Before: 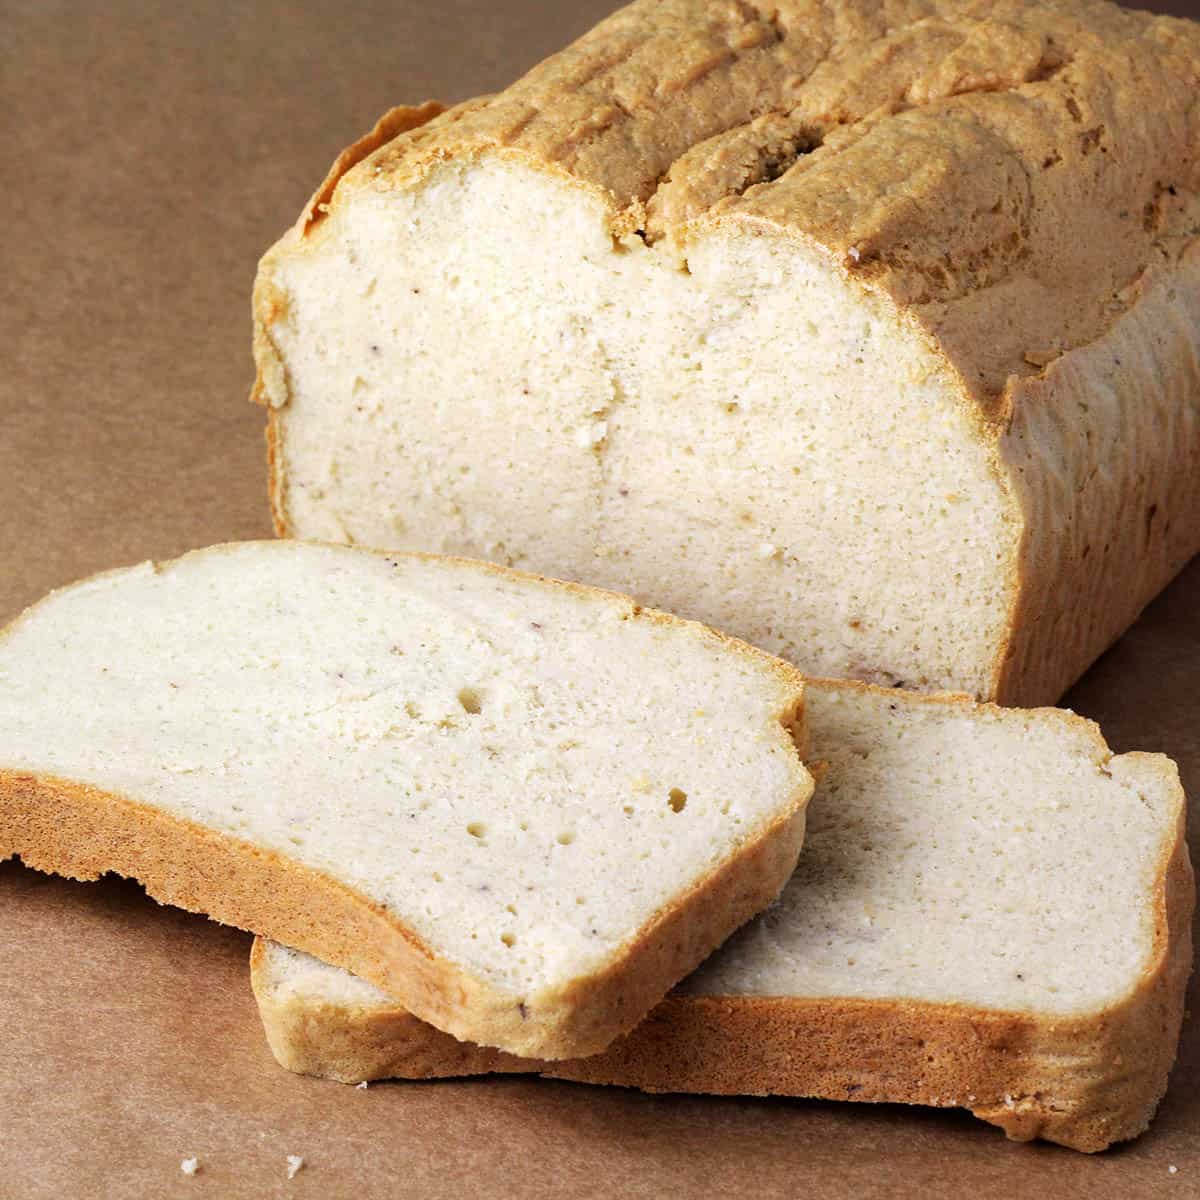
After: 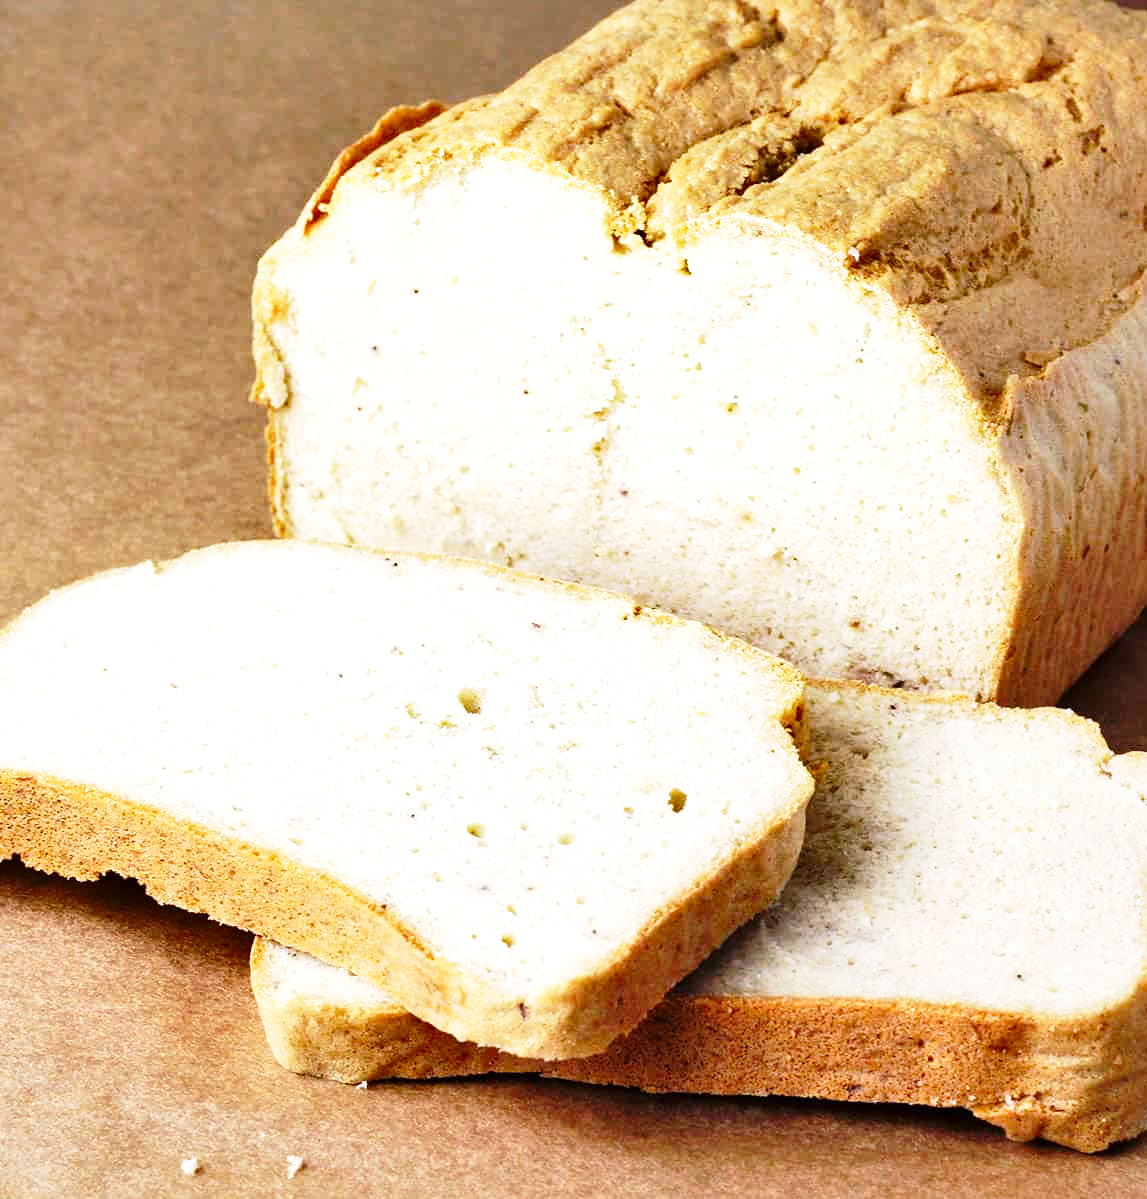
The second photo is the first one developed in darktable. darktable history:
crop: right 4.349%, bottom 0.034%
shadows and highlights: low approximation 0.01, soften with gaussian
base curve: curves: ch0 [(0, 0) (0.028, 0.03) (0.121, 0.232) (0.46, 0.748) (0.859, 0.968) (1, 1)], preserve colors none
exposure: exposure 0.367 EV, compensate exposure bias true, compensate highlight preservation false
